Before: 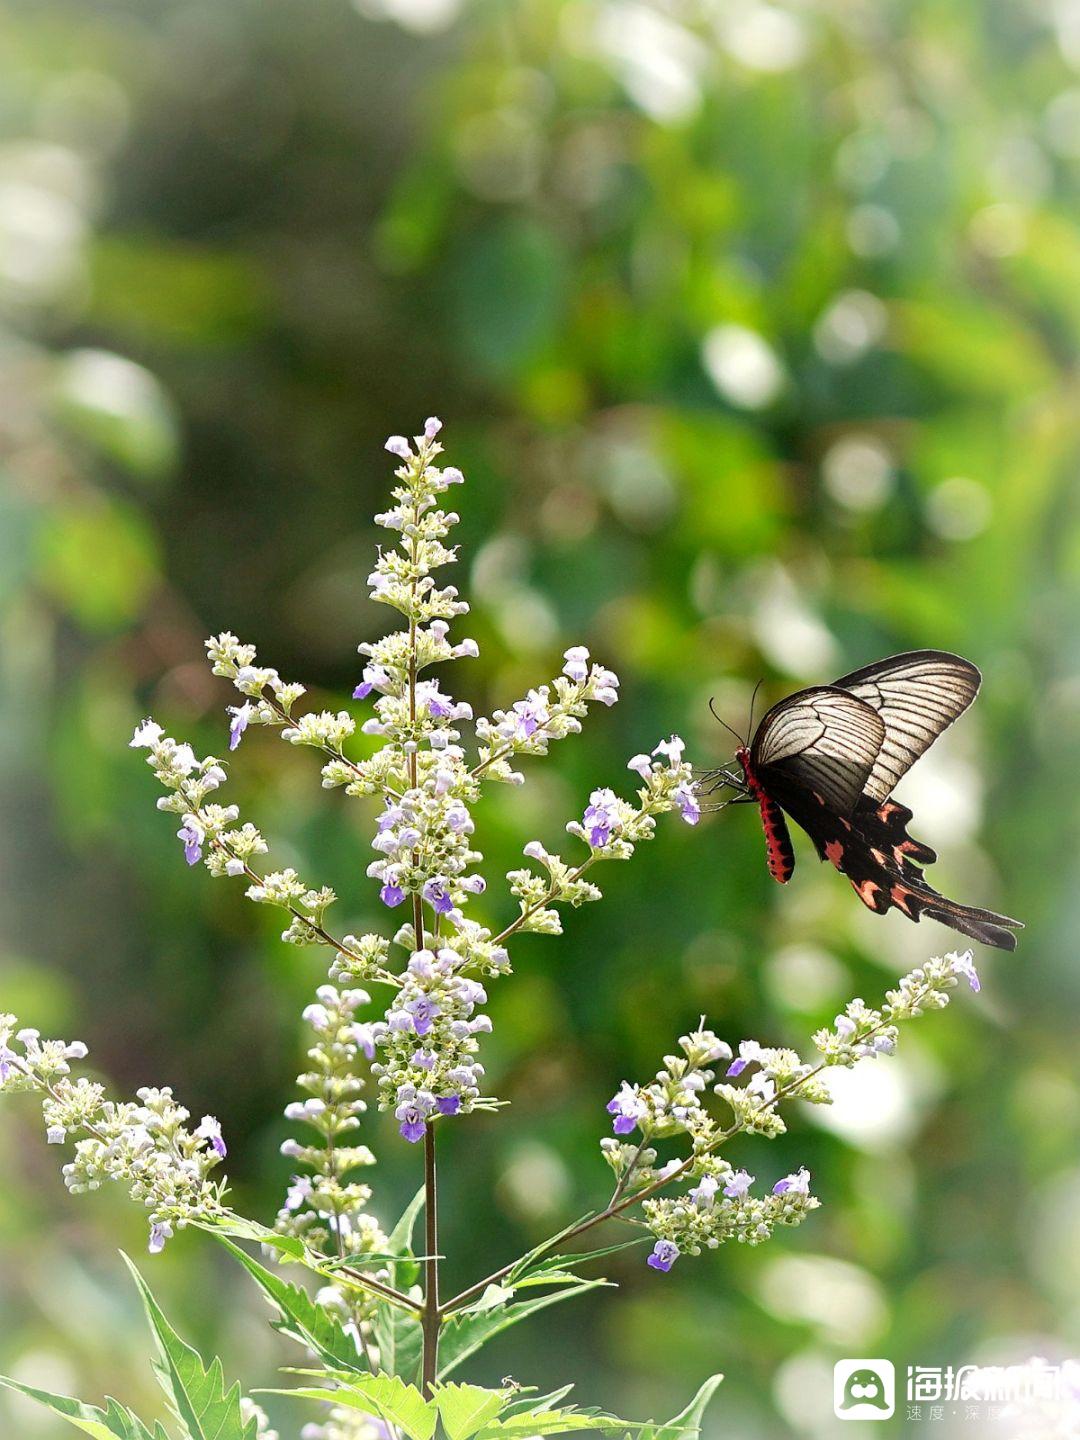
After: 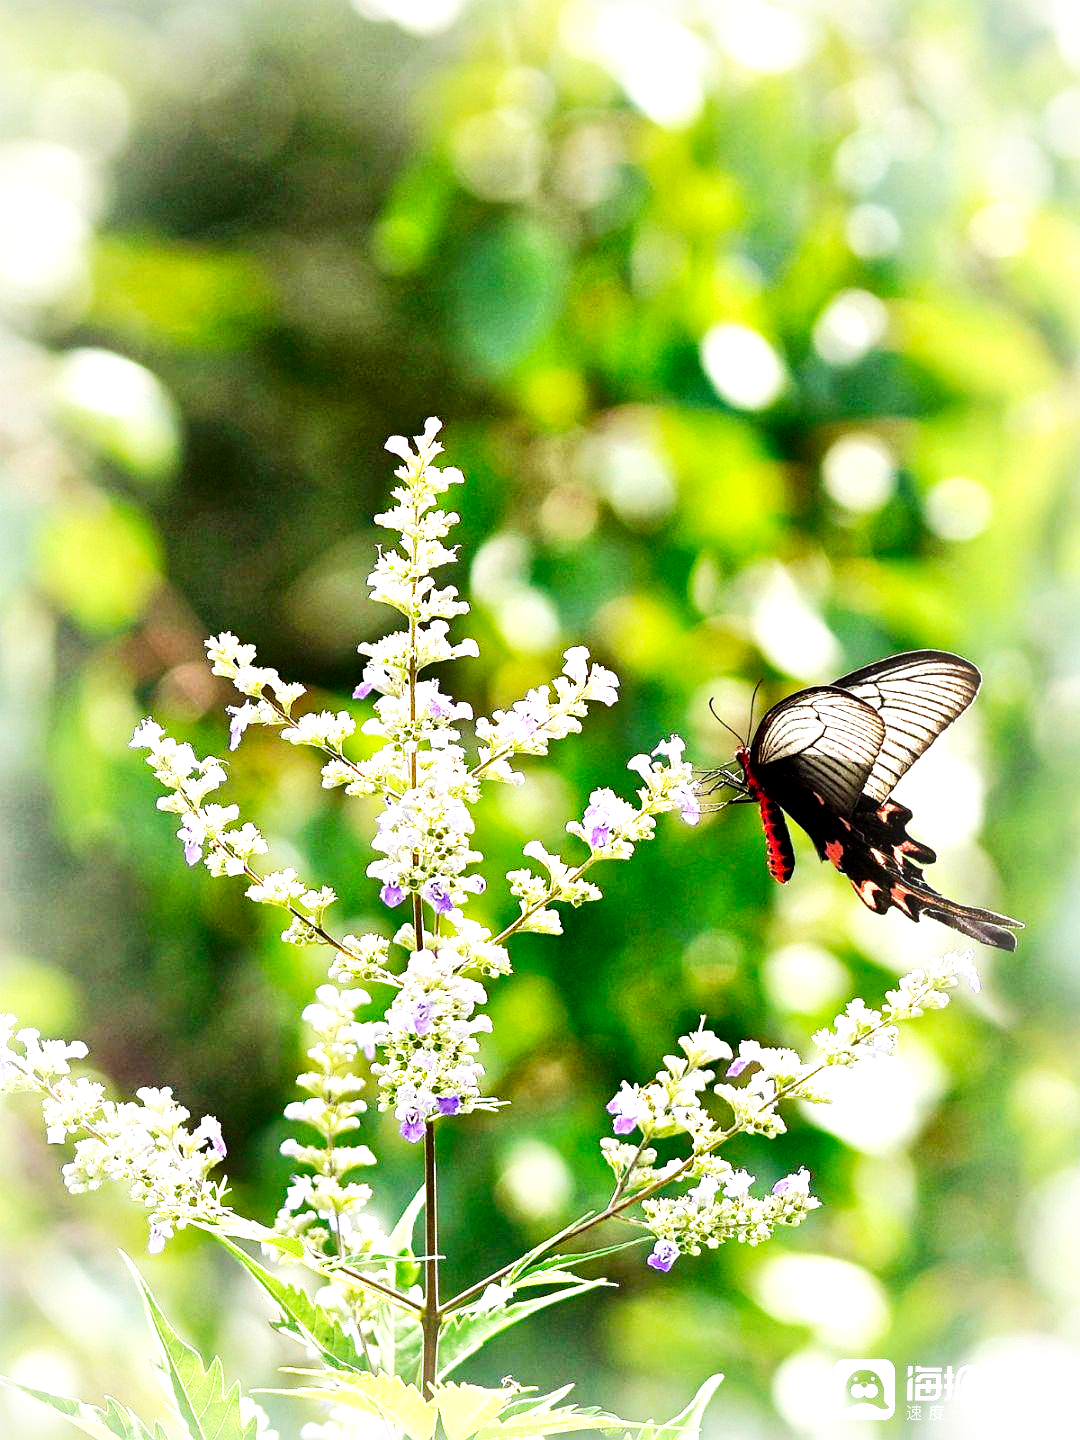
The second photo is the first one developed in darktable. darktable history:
local contrast: mode bilateral grid, contrast 26, coarseness 59, detail 151%, midtone range 0.2
base curve: curves: ch0 [(0, 0) (0.007, 0.004) (0.027, 0.03) (0.046, 0.07) (0.207, 0.54) (0.442, 0.872) (0.673, 0.972) (1, 1)], preserve colors none
